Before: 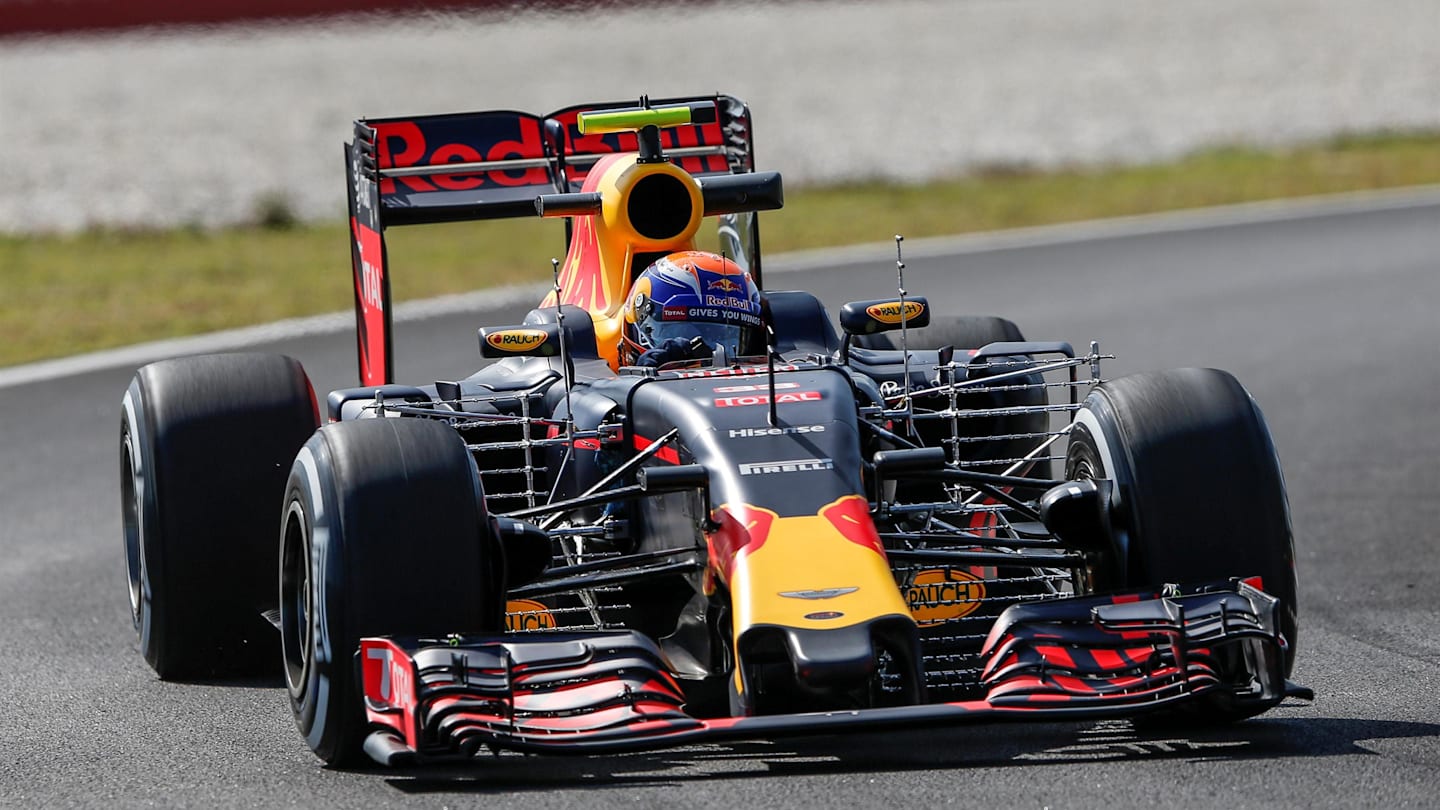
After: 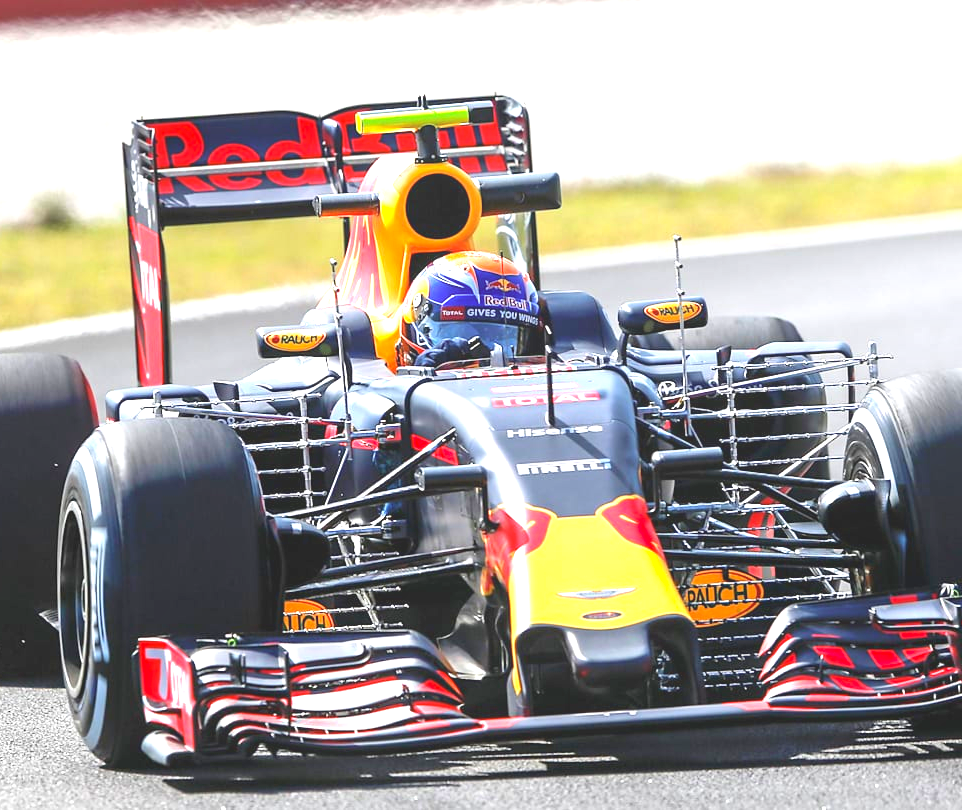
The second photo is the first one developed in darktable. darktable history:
local contrast: detail 71%
exposure: black level correction 0, exposure 1.898 EV, compensate exposure bias true, compensate highlight preservation false
crop: left 15.424%, right 17.749%
